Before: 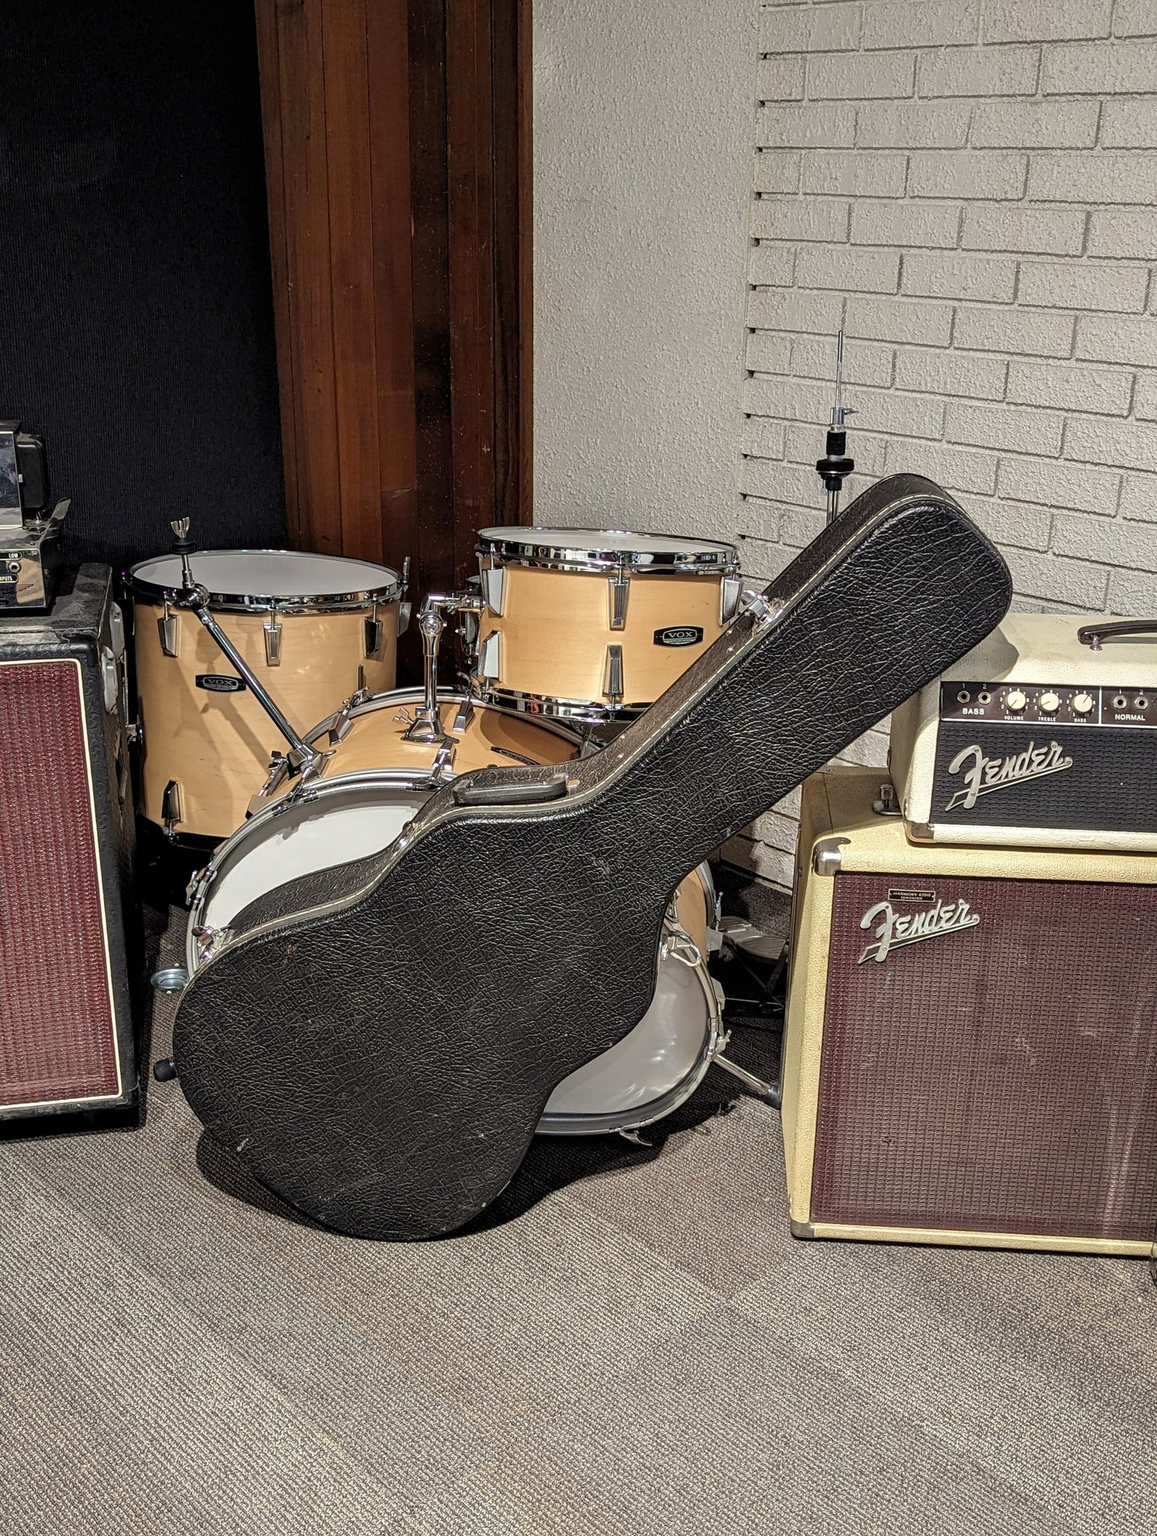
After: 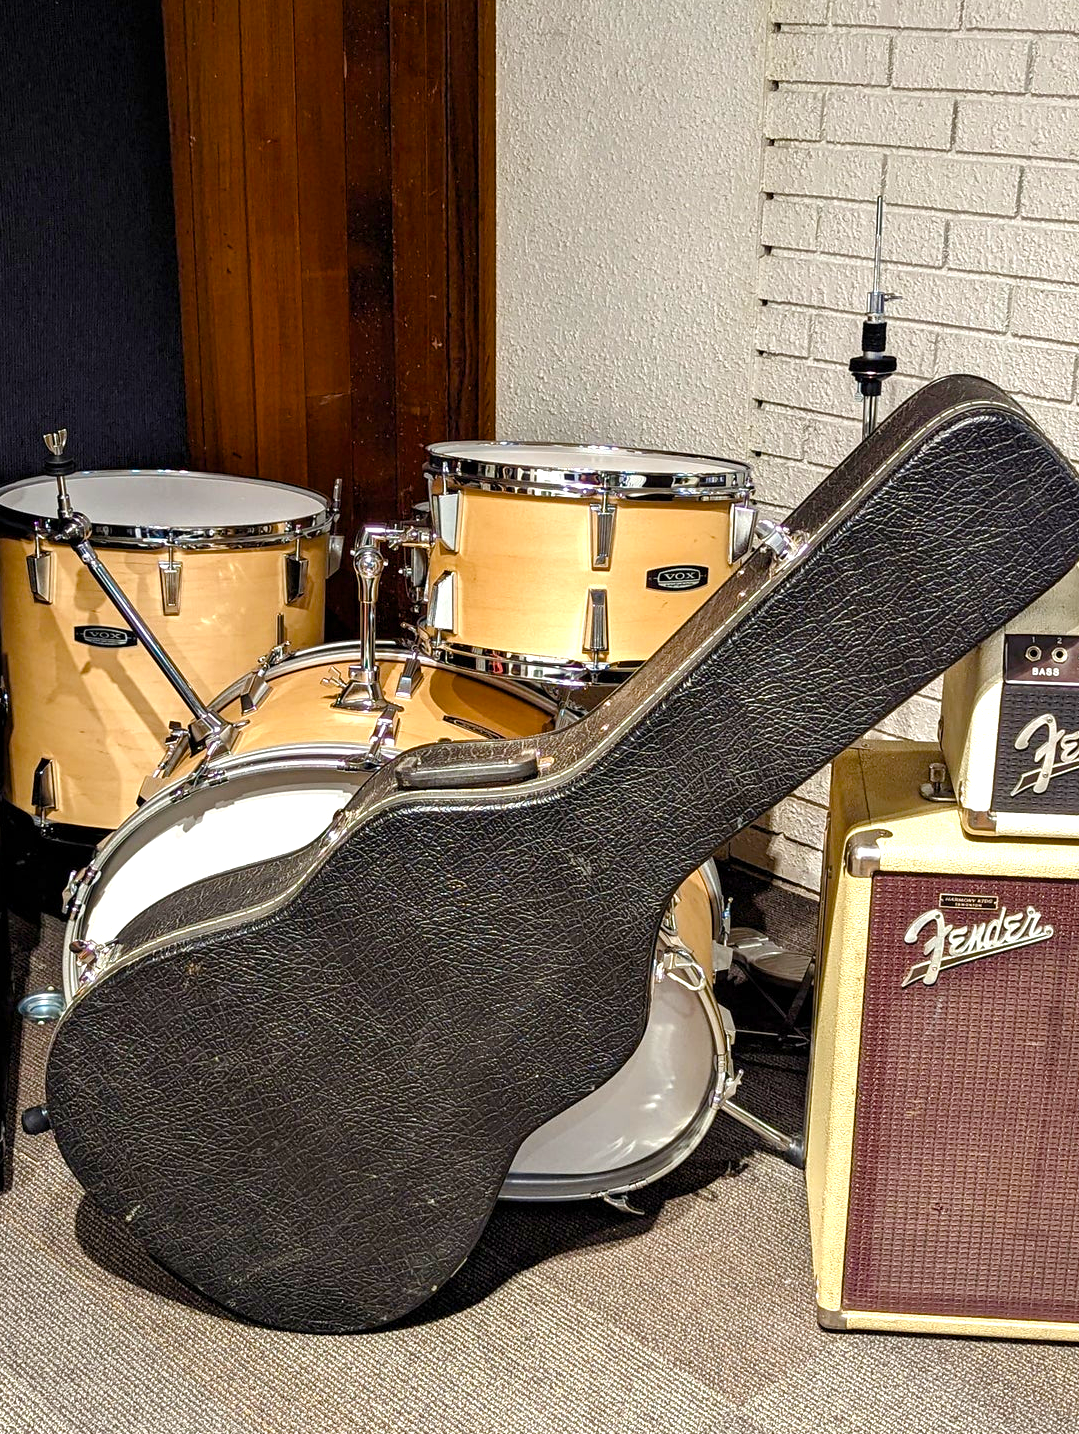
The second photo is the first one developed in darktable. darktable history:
crop and rotate: left 11.831%, top 11.346%, right 13.429%, bottom 13.899%
color balance rgb: linear chroma grading › shadows -2.2%, linear chroma grading › highlights -15%, linear chroma grading › global chroma -10%, linear chroma grading › mid-tones -10%, perceptual saturation grading › global saturation 45%, perceptual saturation grading › highlights -50%, perceptual saturation grading › shadows 30%, perceptual brilliance grading › global brilliance 18%, global vibrance 45%
